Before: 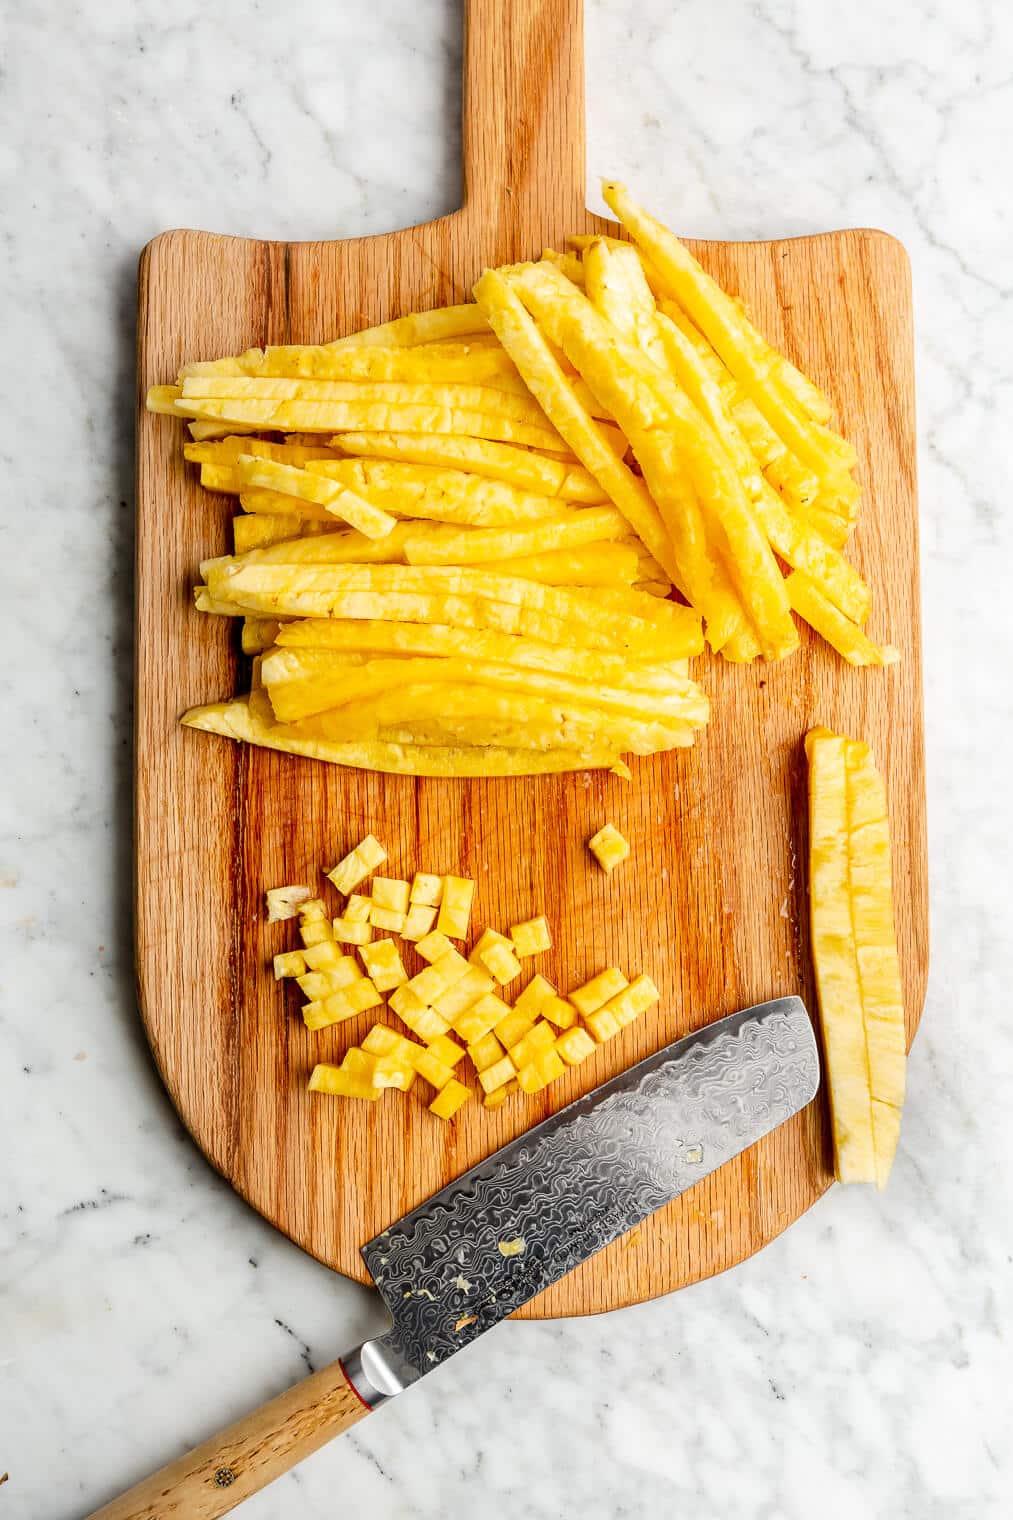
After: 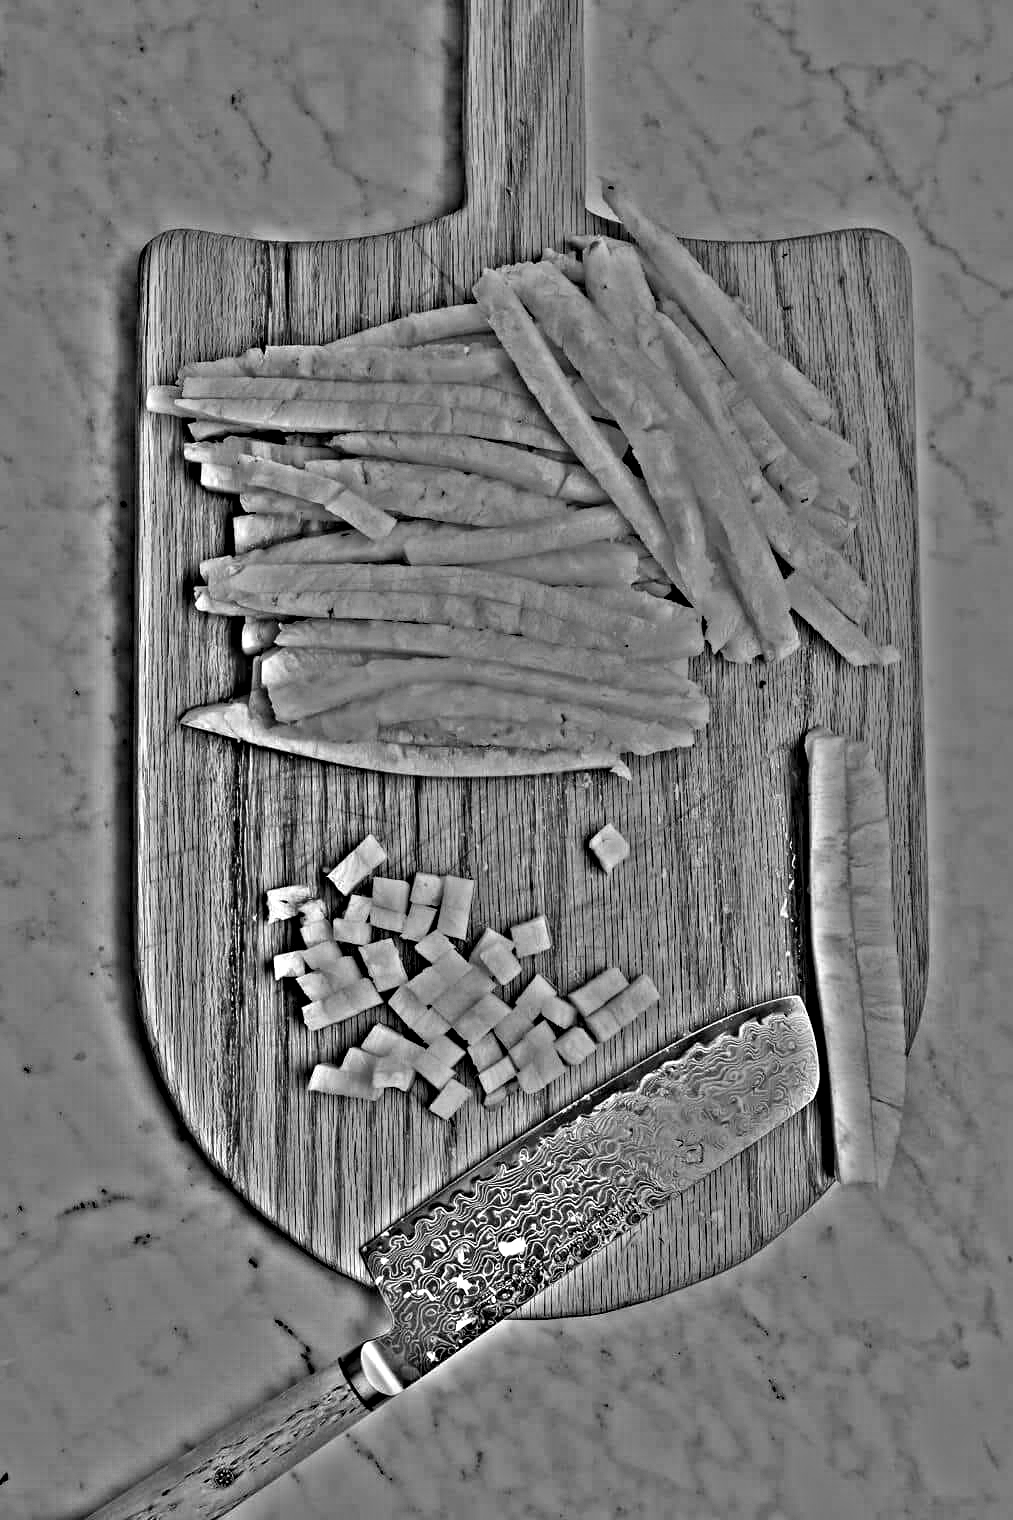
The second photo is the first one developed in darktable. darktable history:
highpass: on, module defaults
exposure: exposure -0.021 EV, compensate highlight preservation false
color zones: curves: ch0 [(0.287, 0.048) (0.493, 0.484) (0.737, 0.816)]; ch1 [(0, 0) (0.143, 0) (0.286, 0) (0.429, 0) (0.571, 0) (0.714, 0) (0.857, 0)]
shadows and highlights: radius 100.41, shadows 50.55, highlights -64.36, highlights color adjustment 49.82%, soften with gaussian
